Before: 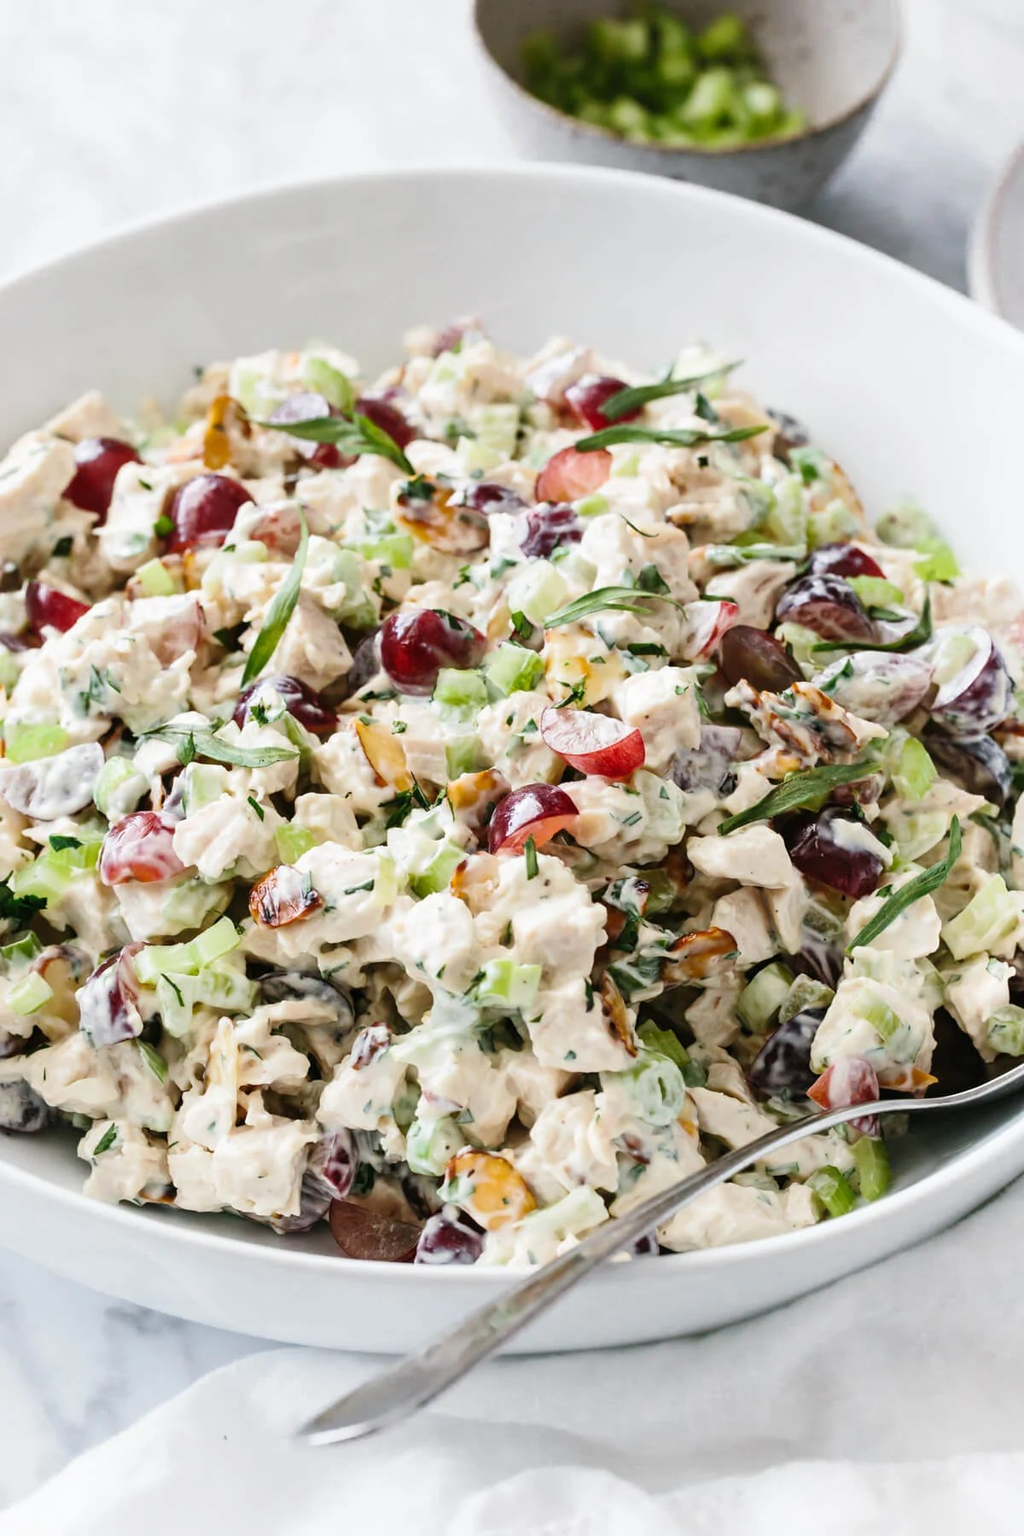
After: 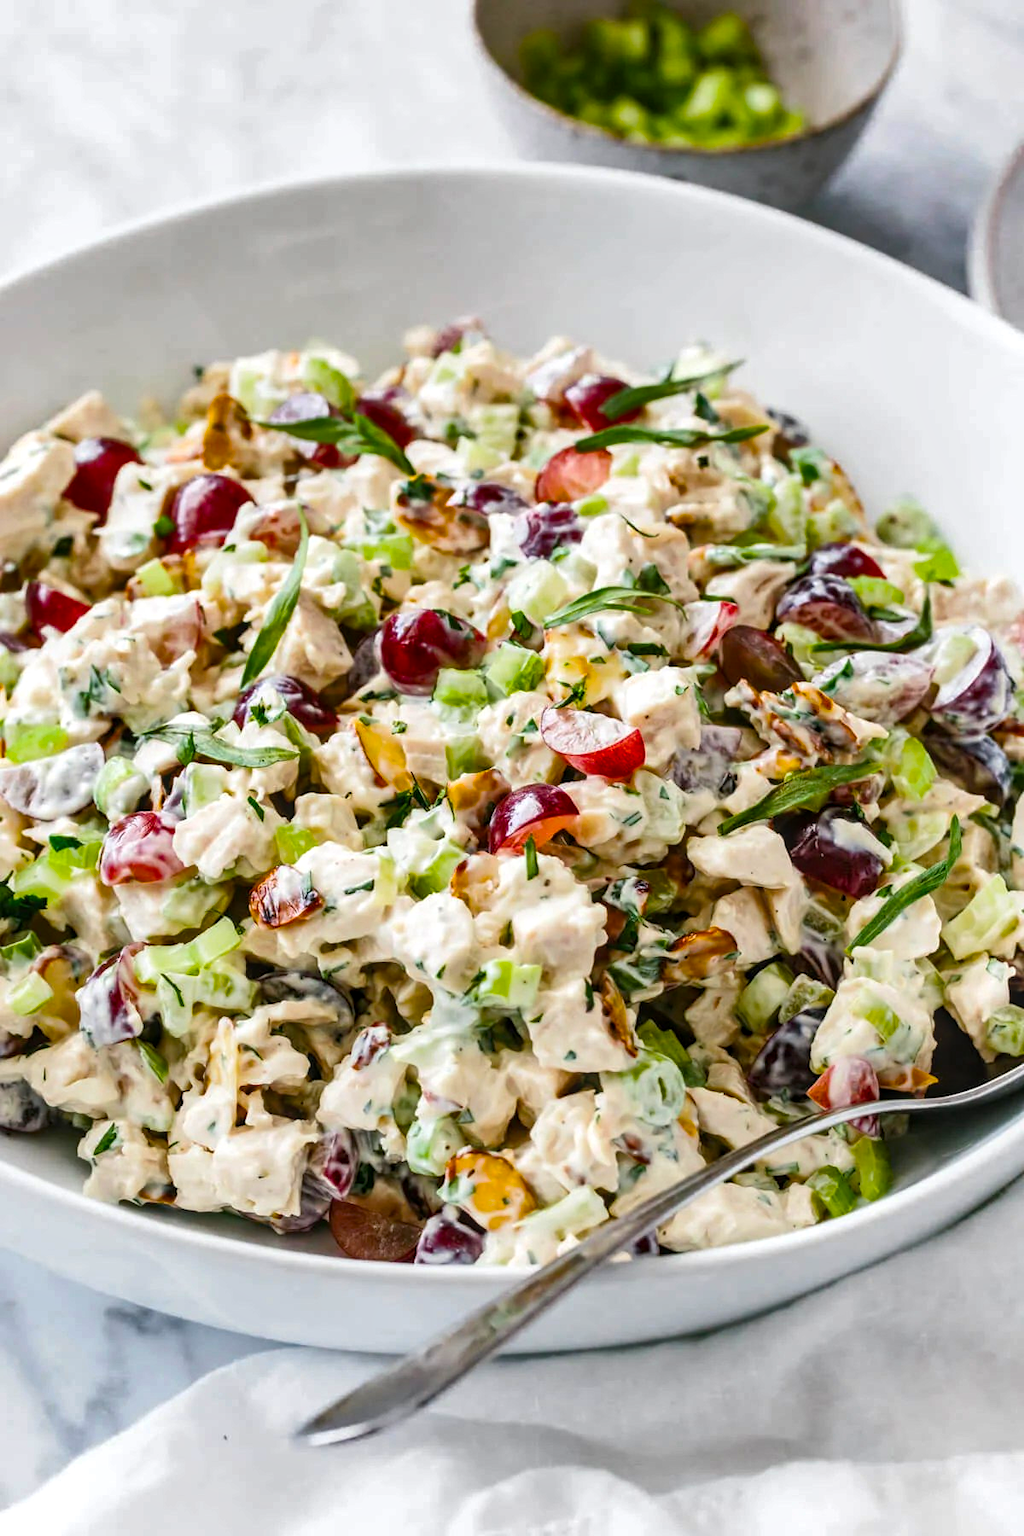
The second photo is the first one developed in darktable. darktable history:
local contrast: on, module defaults
shadows and highlights: shadows 12, white point adjustment 1.2, soften with gaussian
color balance rgb: linear chroma grading › global chroma 15%, perceptual saturation grading › global saturation 30%
